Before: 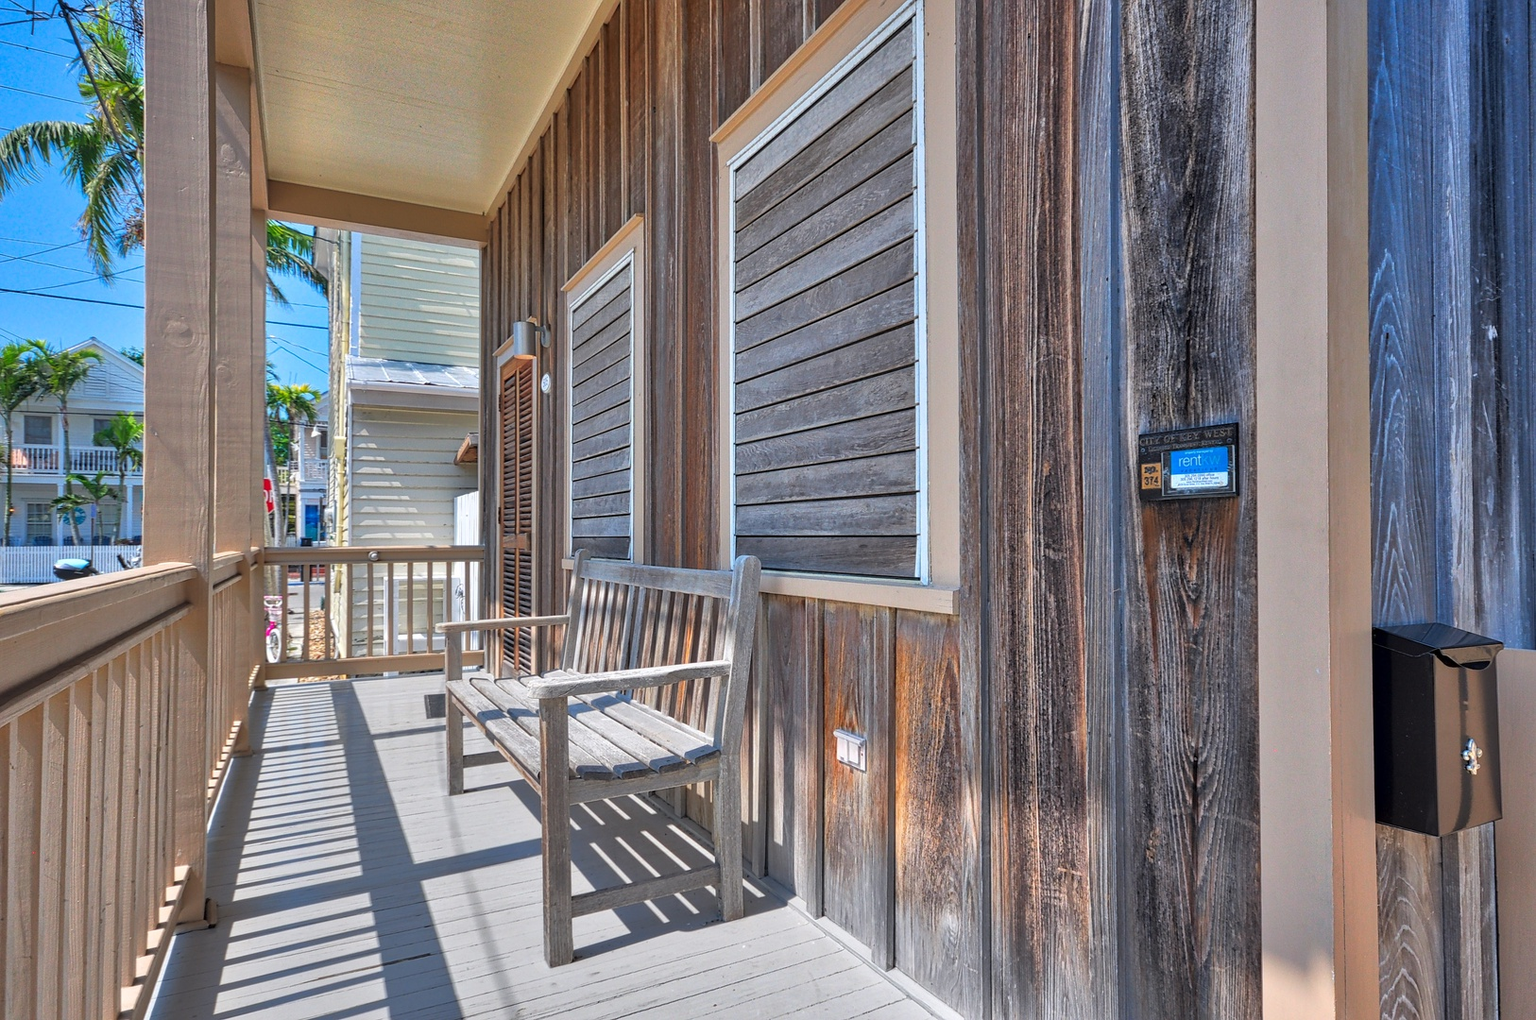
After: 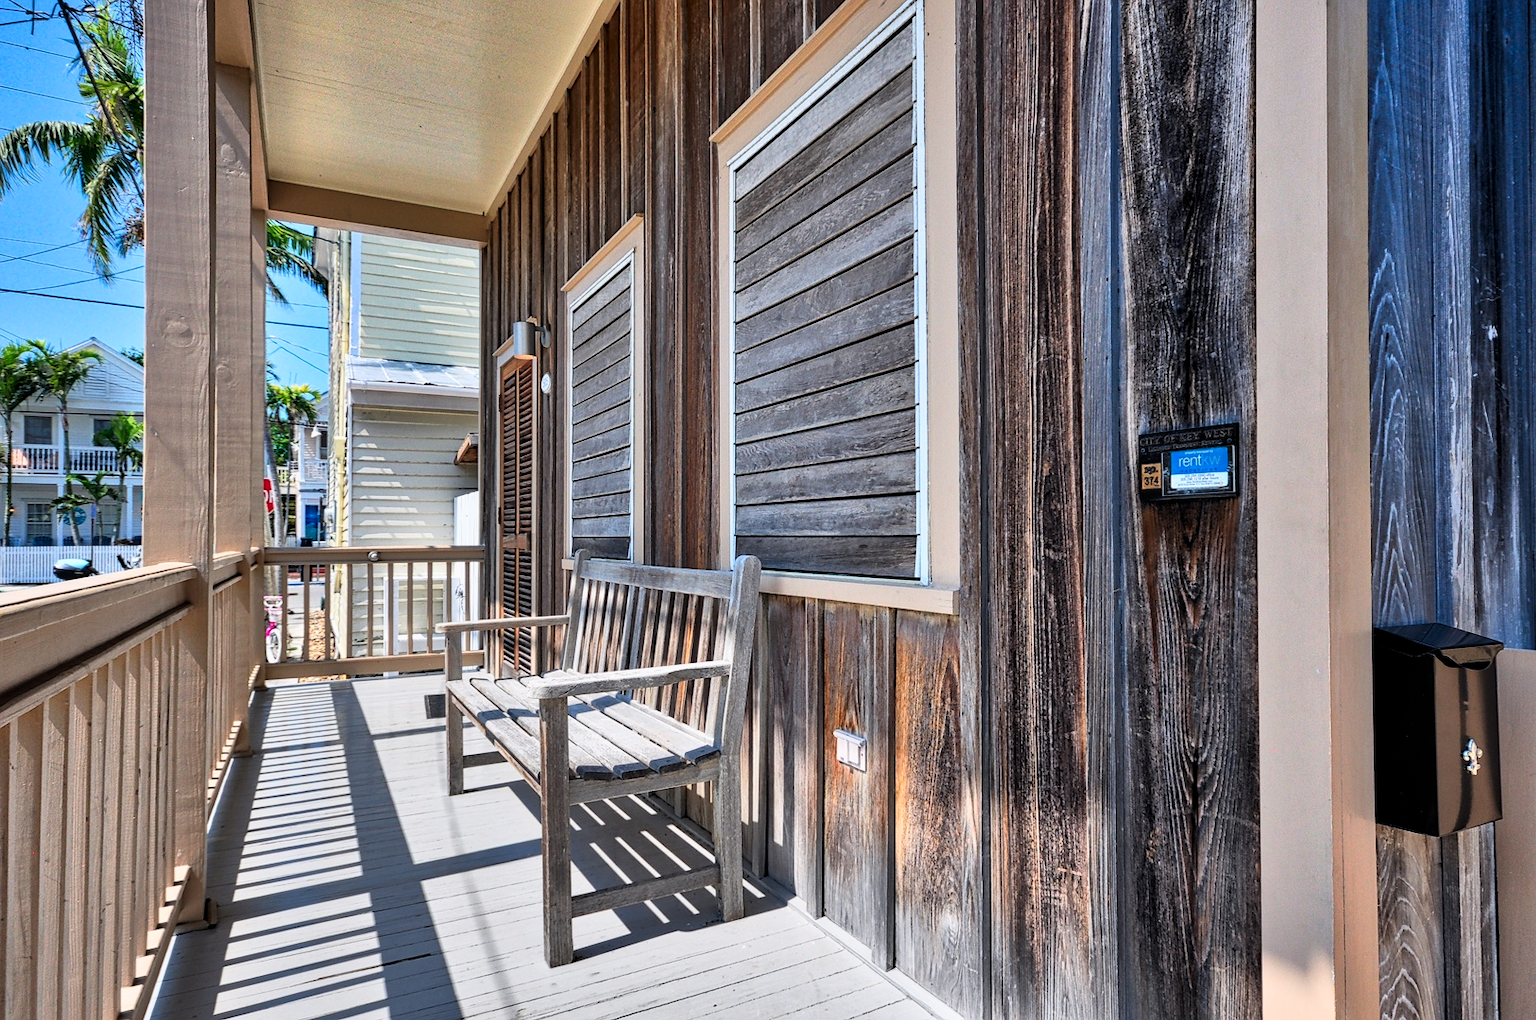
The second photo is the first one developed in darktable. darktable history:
filmic rgb: black relative exposure -4.91 EV, white relative exposure 2.84 EV, hardness 3.71
contrast brightness saturation: contrast 0.225
shadows and highlights: shadows -88.44, highlights -35.95, soften with gaussian
